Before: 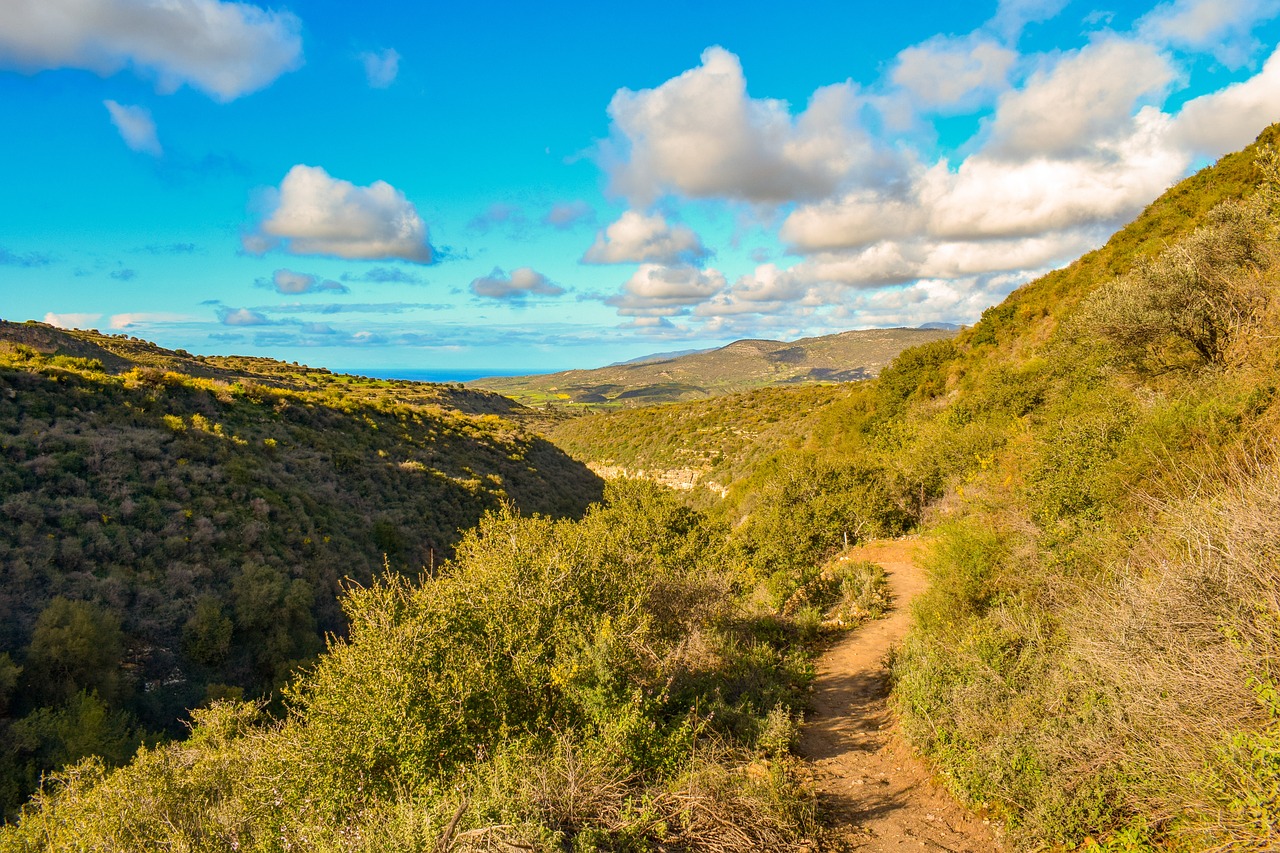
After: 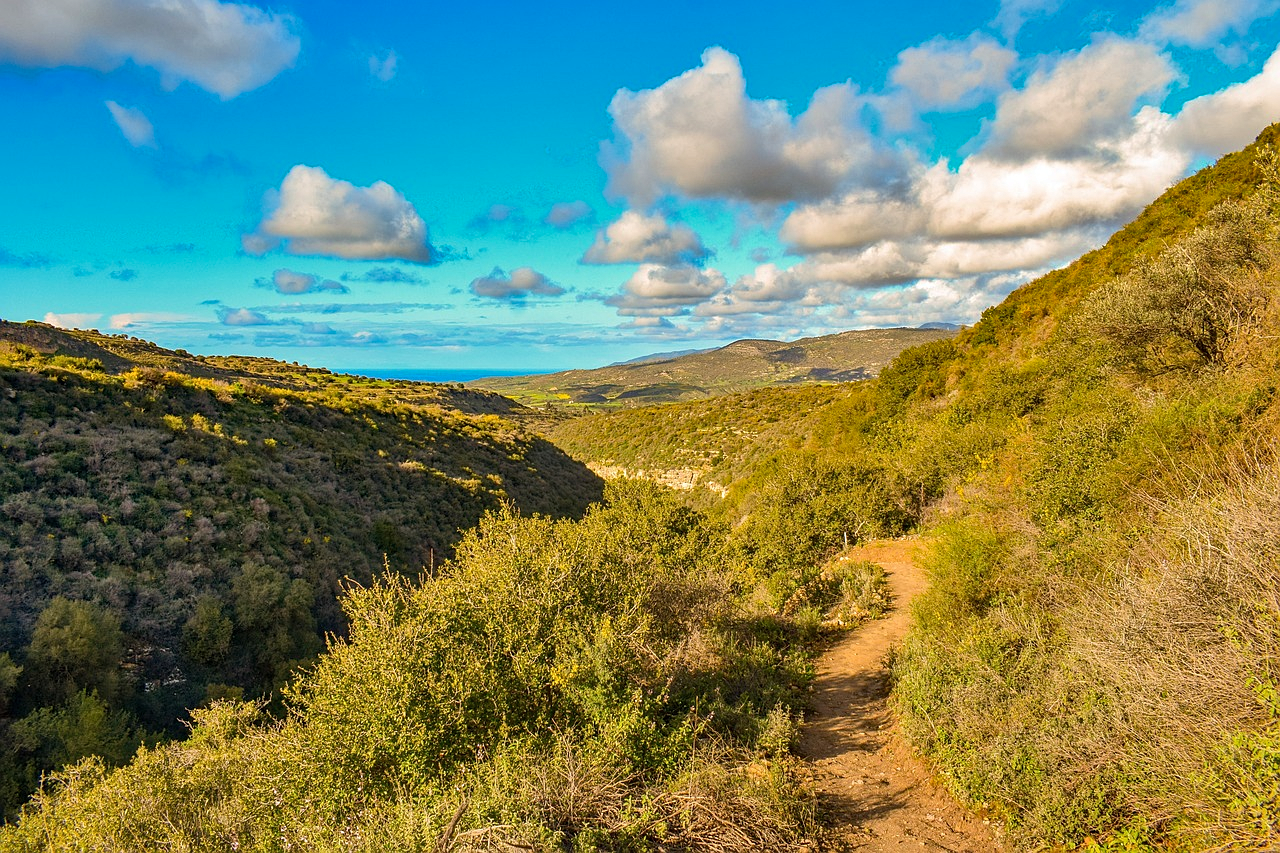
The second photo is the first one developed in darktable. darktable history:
haze removal: adaptive false
shadows and highlights: shadows 52.42, soften with gaussian
sharpen: radius 1.272, amount 0.305, threshold 0
